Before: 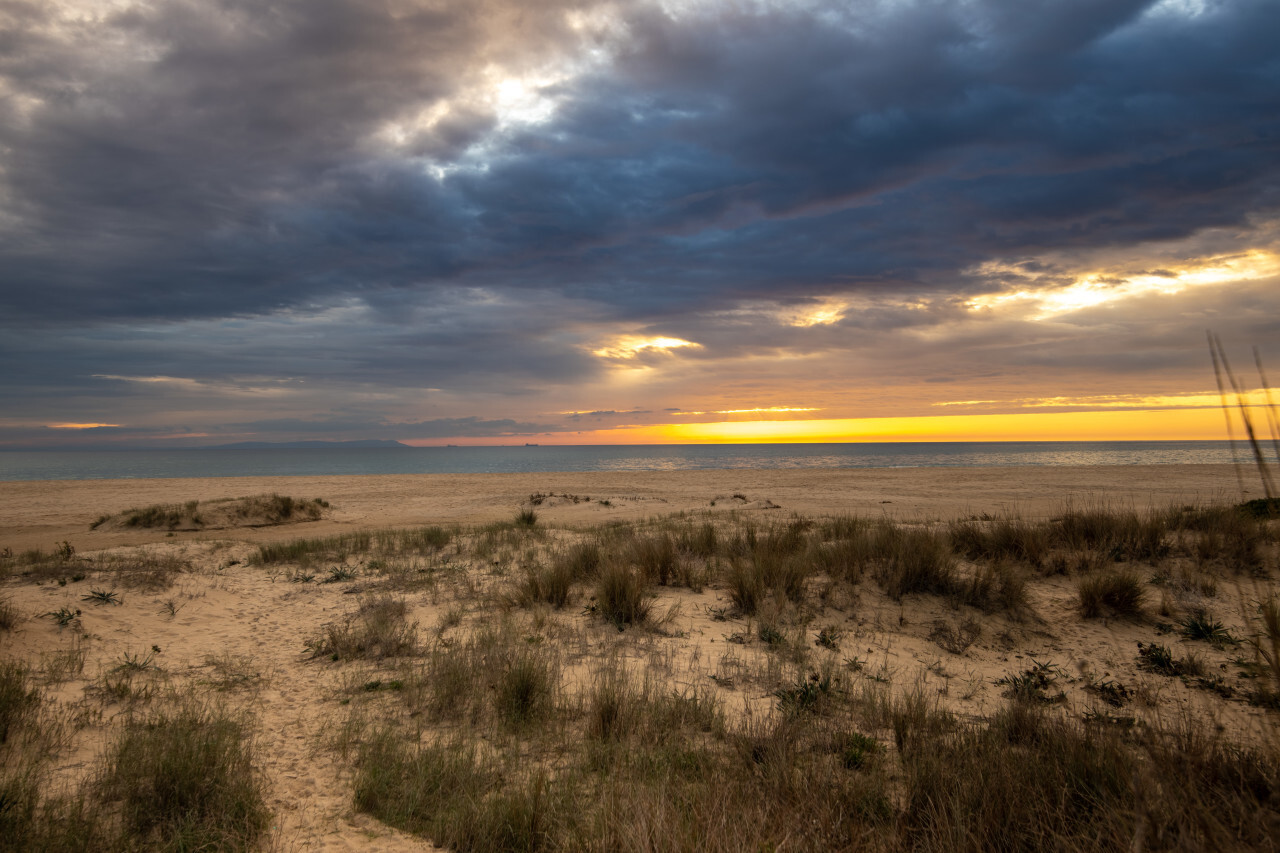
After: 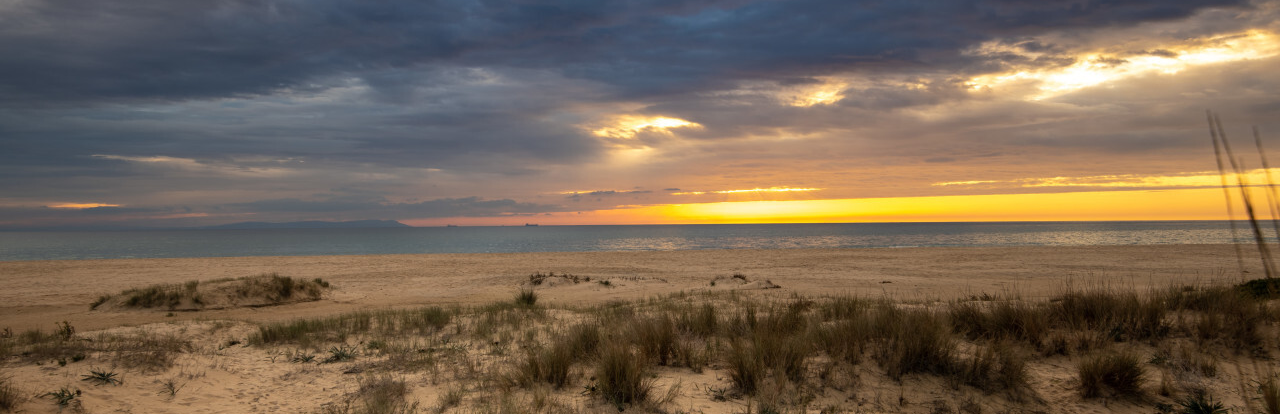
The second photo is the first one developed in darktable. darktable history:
crop and rotate: top 25.912%, bottom 25.497%
